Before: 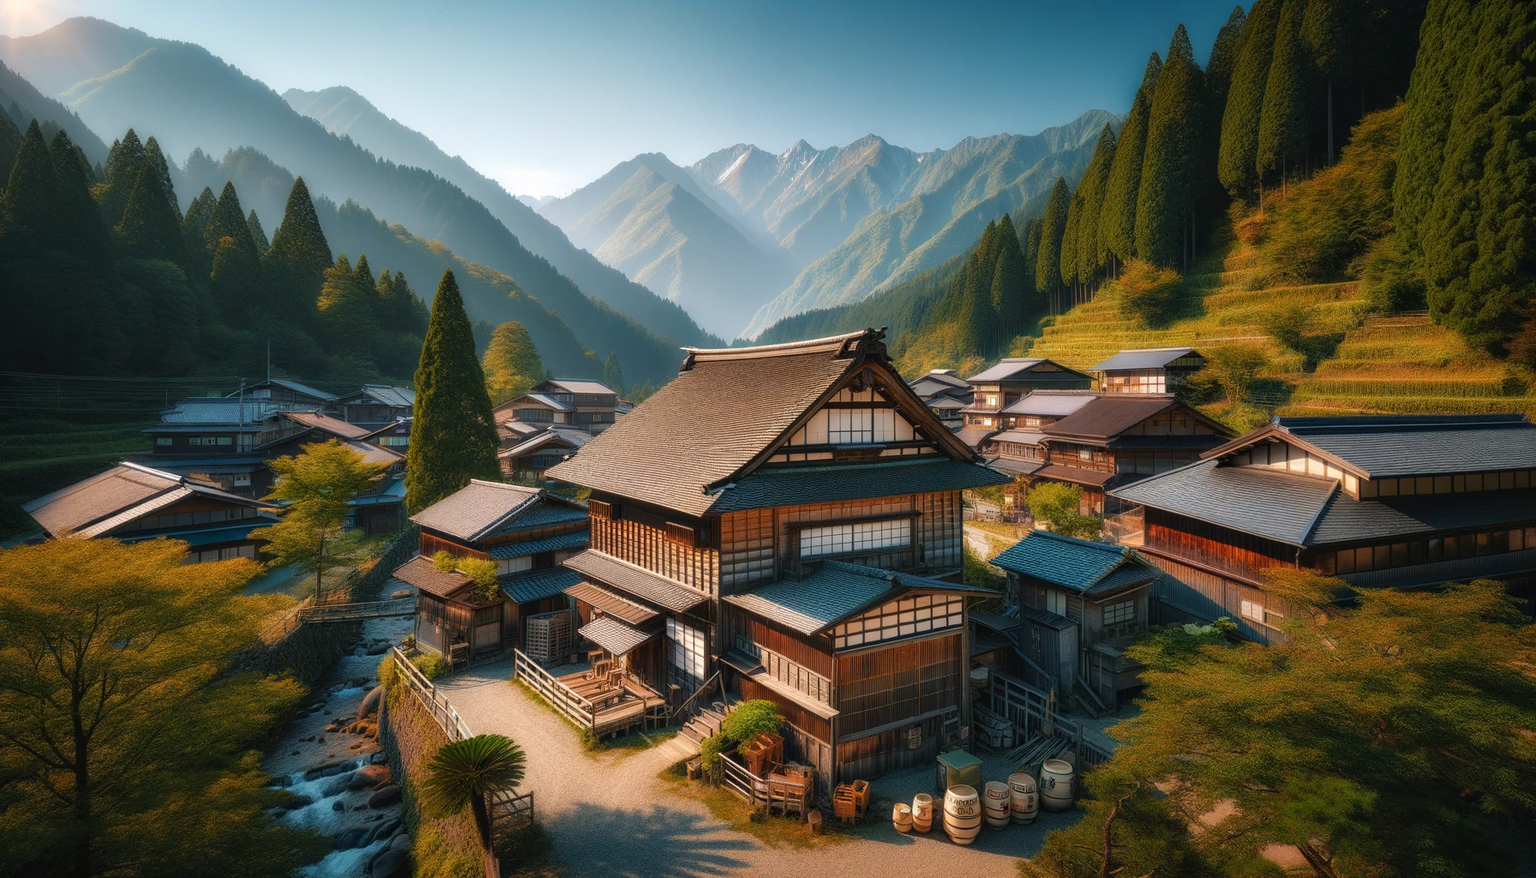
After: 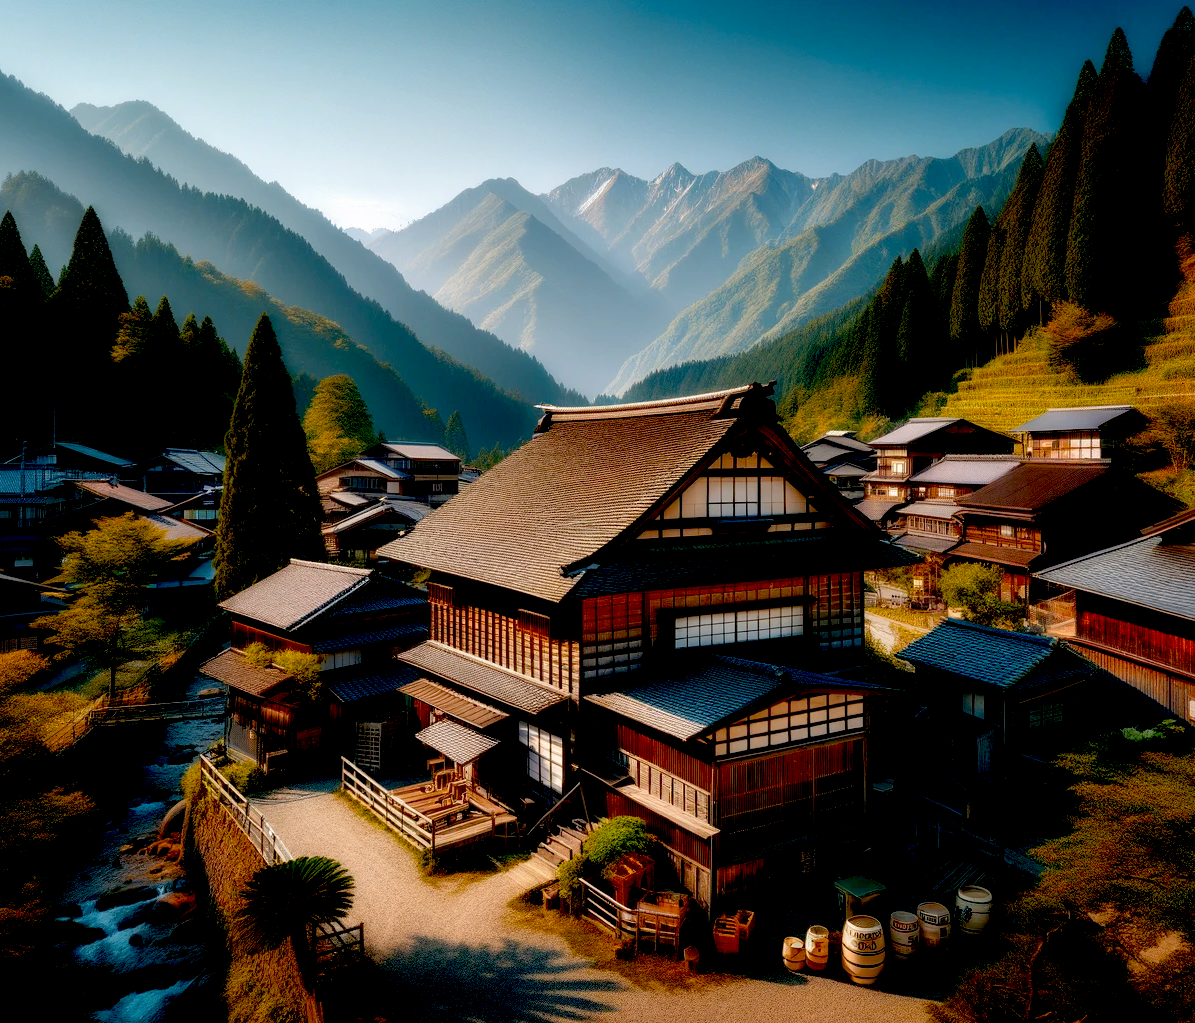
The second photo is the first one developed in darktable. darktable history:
exposure: black level correction 0.058, compensate exposure bias true, compensate highlight preservation false
crop and rotate: left 14.484%, right 18.827%
